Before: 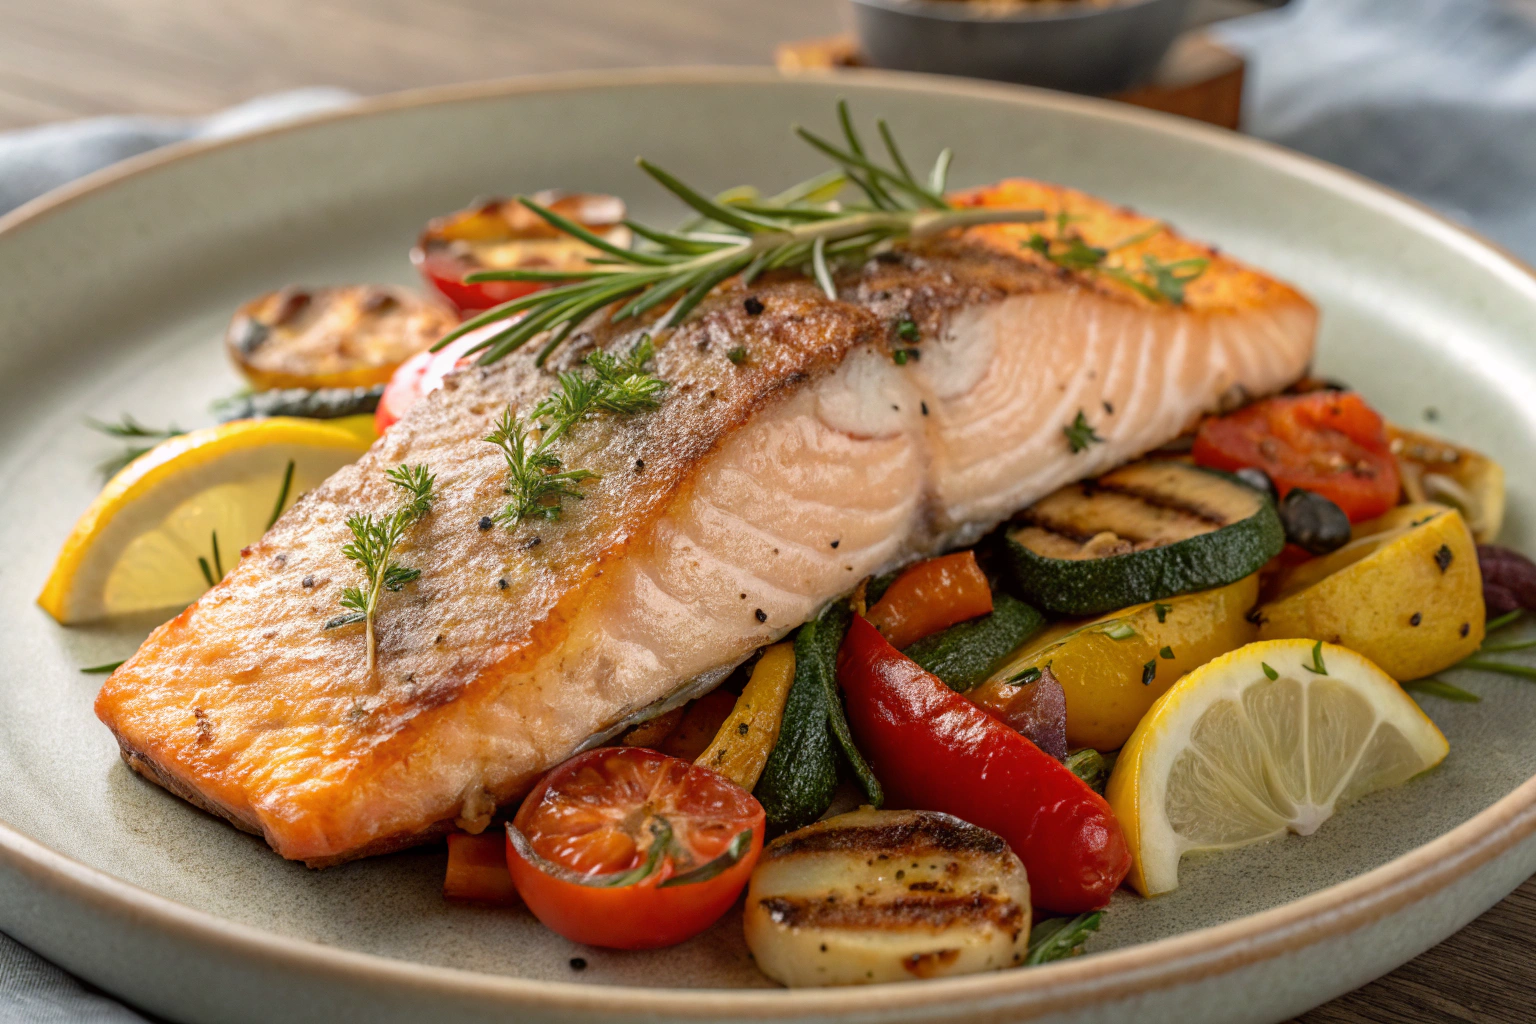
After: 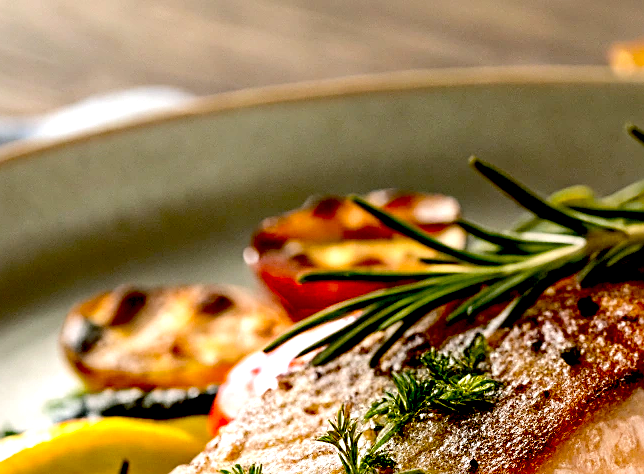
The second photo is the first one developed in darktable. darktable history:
exposure: black level correction 0.1, exposure -0.092 EV, compensate highlight preservation false
sharpen: on, module defaults
tone equalizer: -8 EV -0.75 EV, -7 EV -0.7 EV, -6 EV -0.6 EV, -5 EV -0.4 EV, -3 EV 0.4 EV, -2 EV 0.6 EV, -1 EV 0.7 EV, +0 EV 0.75 EV, edges refinement/feathering 500, mask exposure compensation -1.57 EV, preserve details no
crop and rotate: left 10.817%, top 0.062%, right 47.194%, bottom 53.626%
